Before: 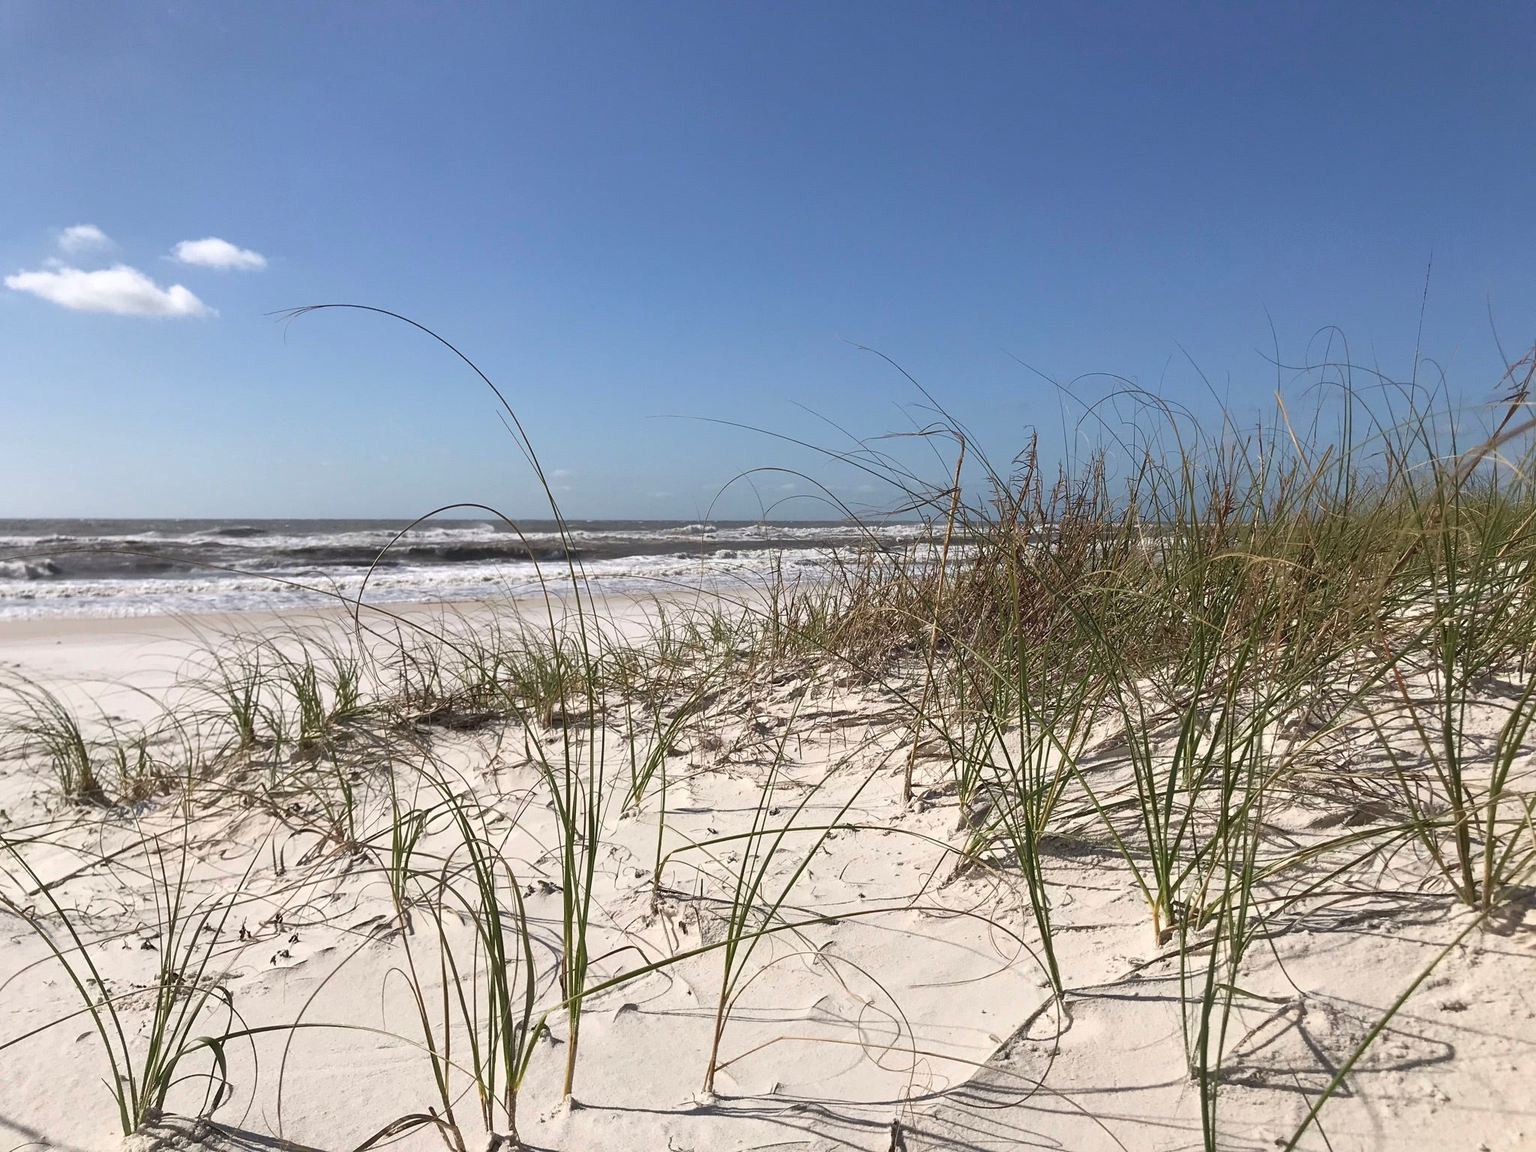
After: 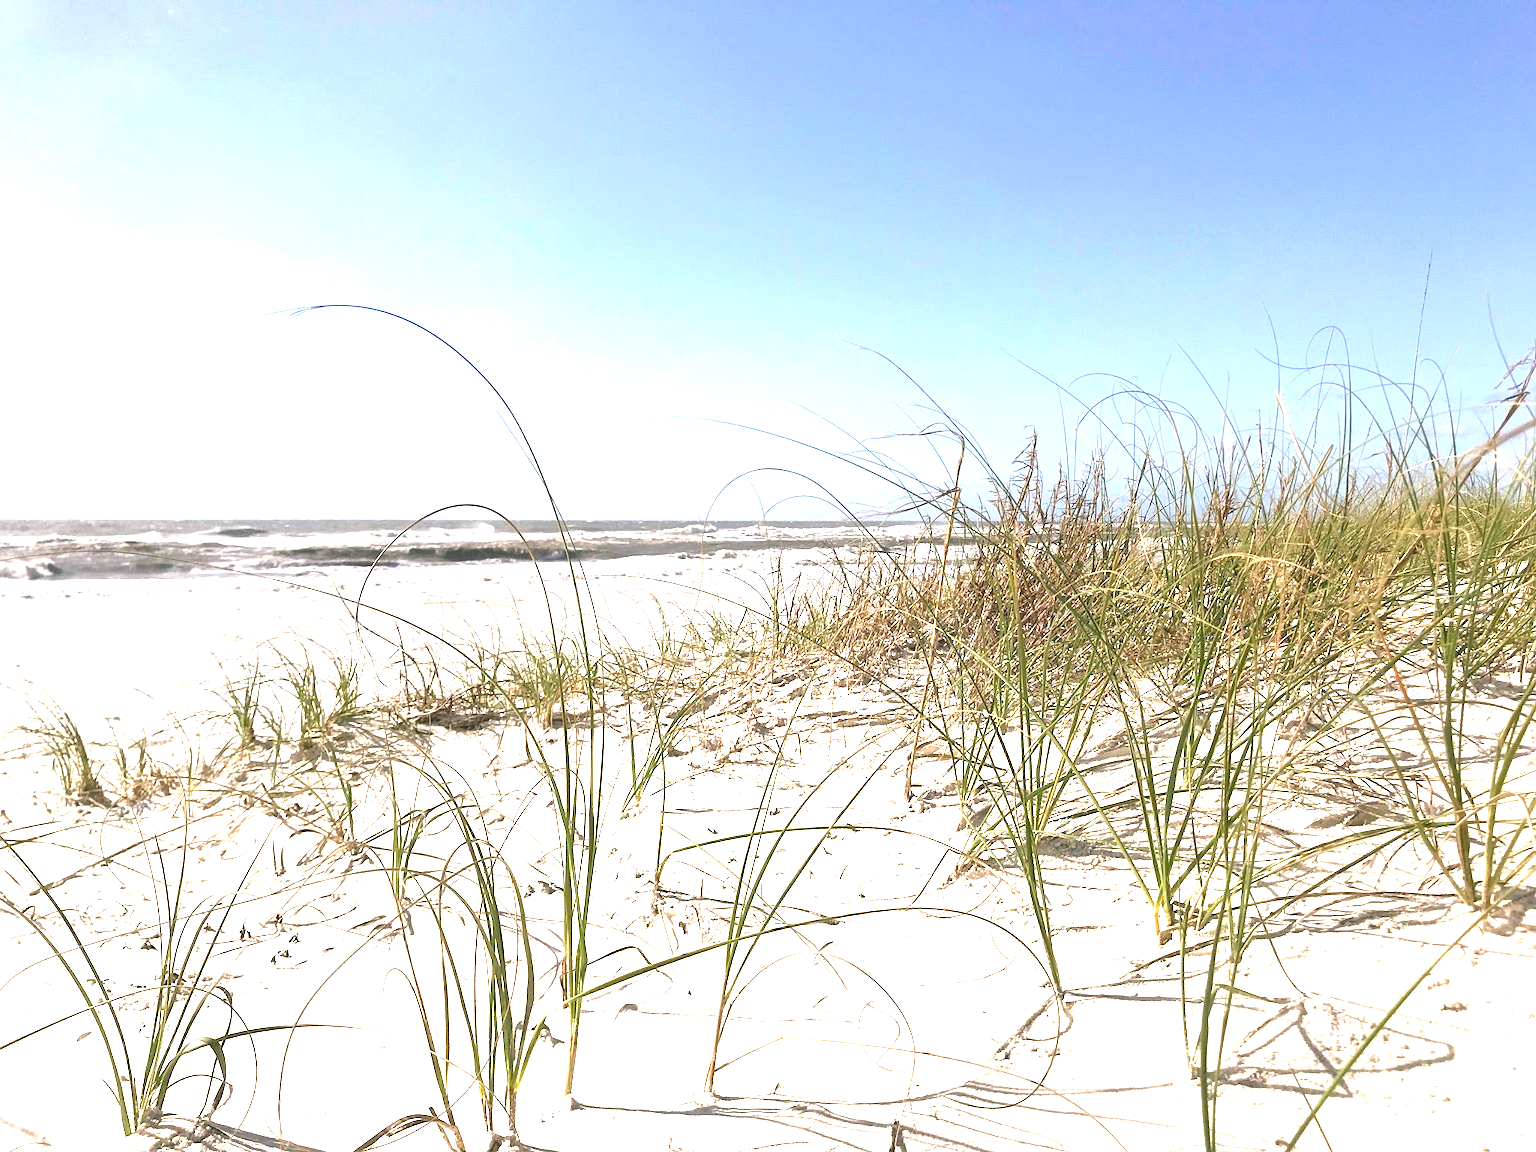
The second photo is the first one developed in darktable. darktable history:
exposure: black level correction 0, exposure 1.9 EV, compensate highlight preservation false
color correction: highlights a* 4.02, highlights b* 4.98, shadows a* -7.55, shadows b* 4.98
